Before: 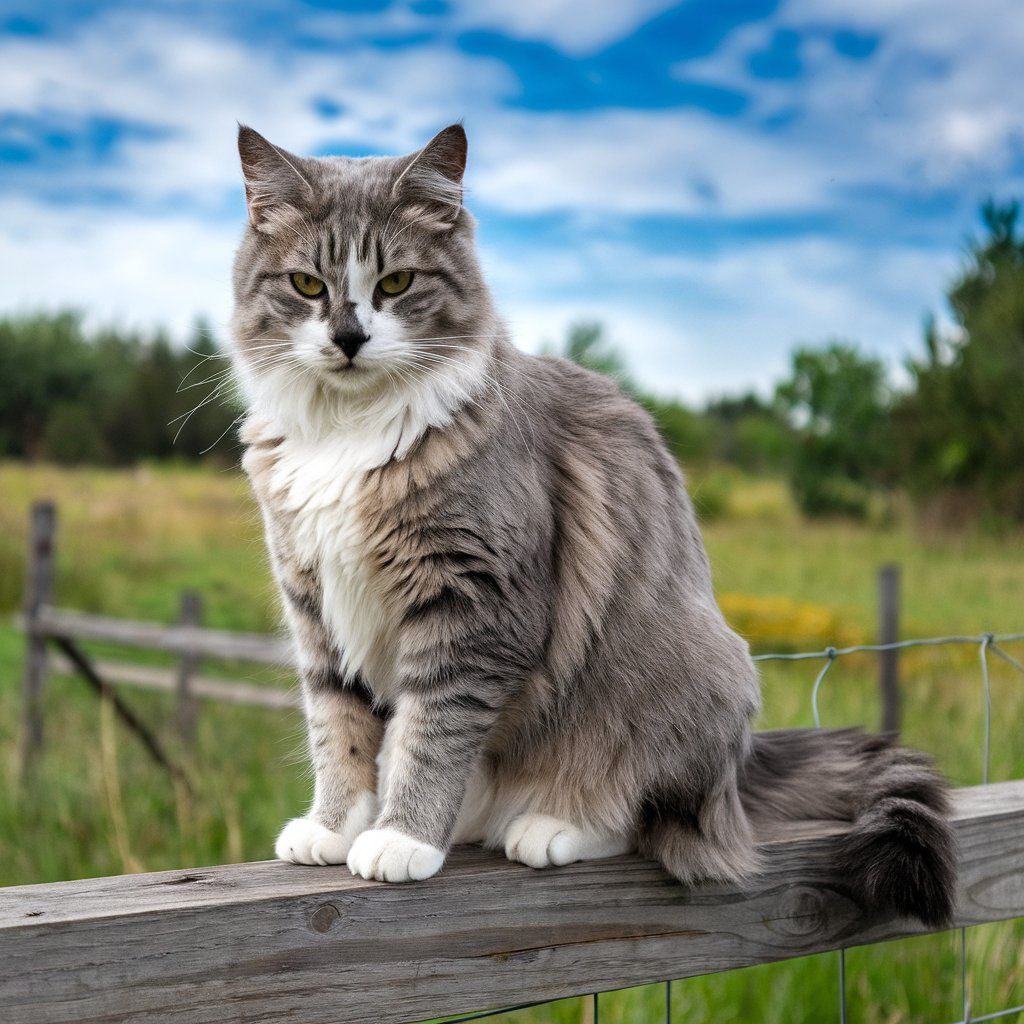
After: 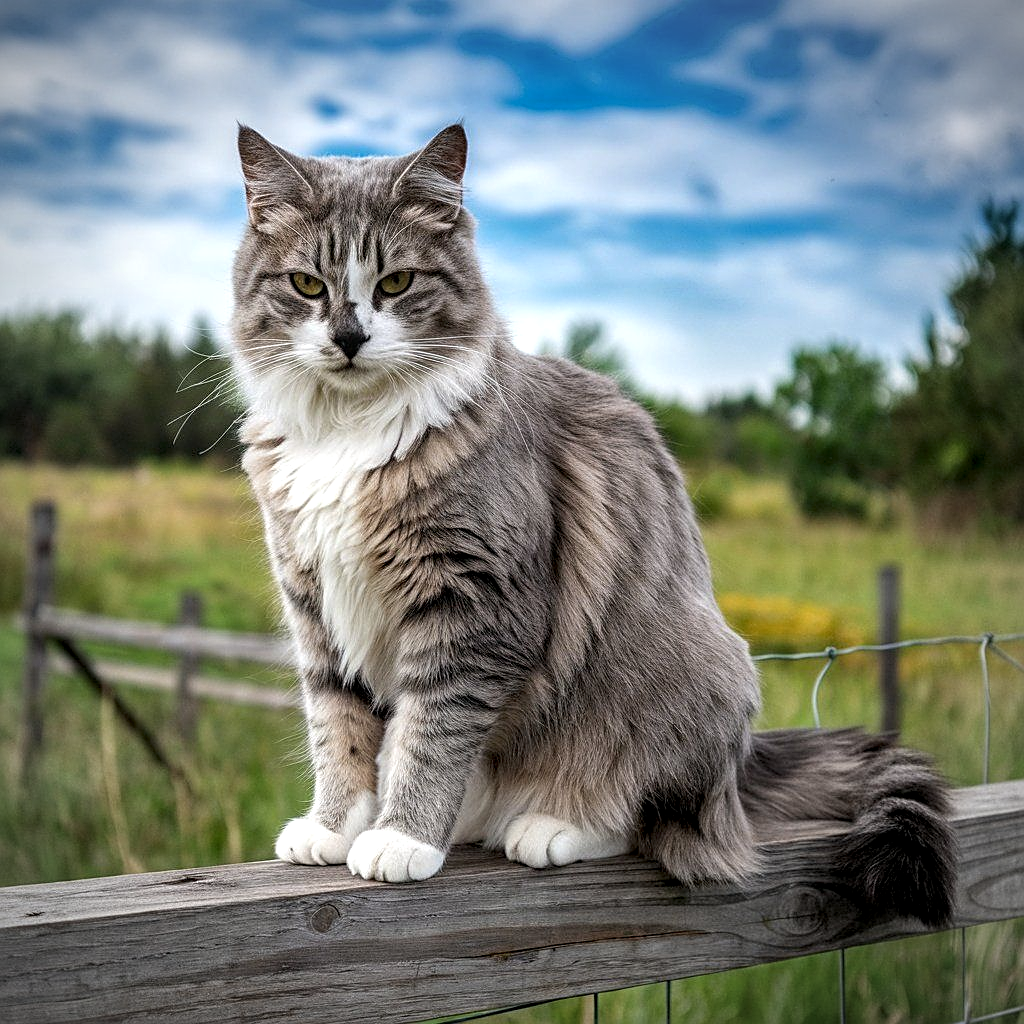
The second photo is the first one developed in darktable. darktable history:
sharpen: on, module defaults
local contrast: detail 130%
vignetting: fall-off radius 60%, automatic ratio true
